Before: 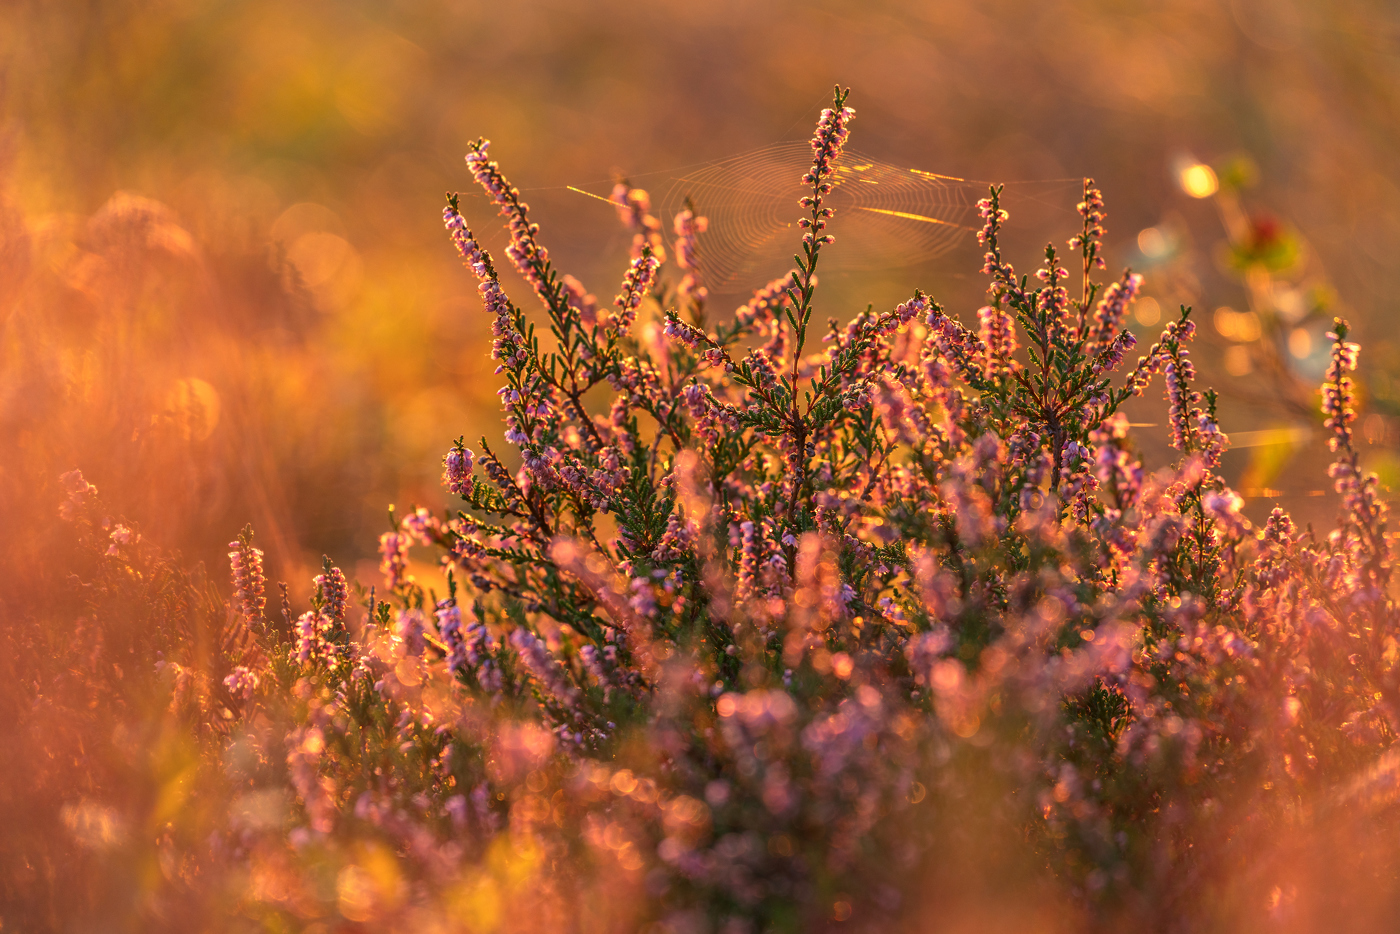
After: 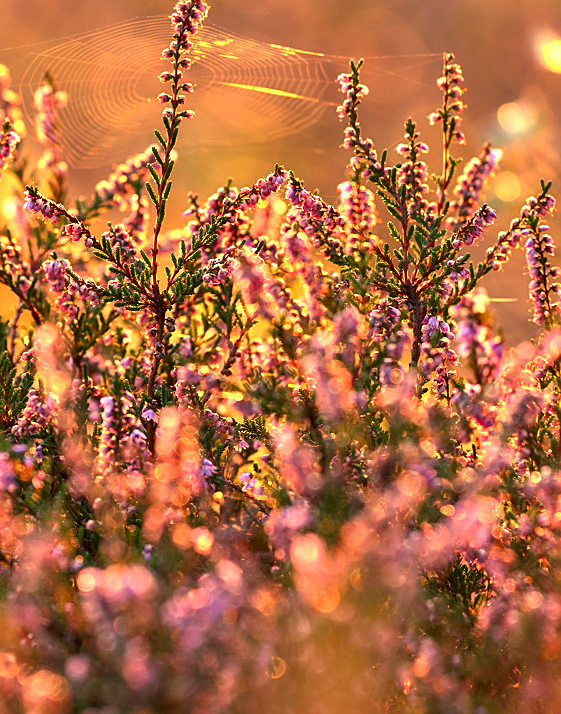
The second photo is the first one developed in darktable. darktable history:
contrast brightness saturation: saturation 0.1
contrast equalizer: y [[0.514, 0.573, 0.581, 0.508, 0.5, 0.5], [0.5 ×6], [0.5 ×6], [0 ×6], [0 ×6]]
crop: left 45.721%, top 13.393%, right 14.118%, bottom 10.01%
sharpen: on, module defaults
exposure: black level correction 0, exposure 0.9 EV, compensate highlight preservation false
